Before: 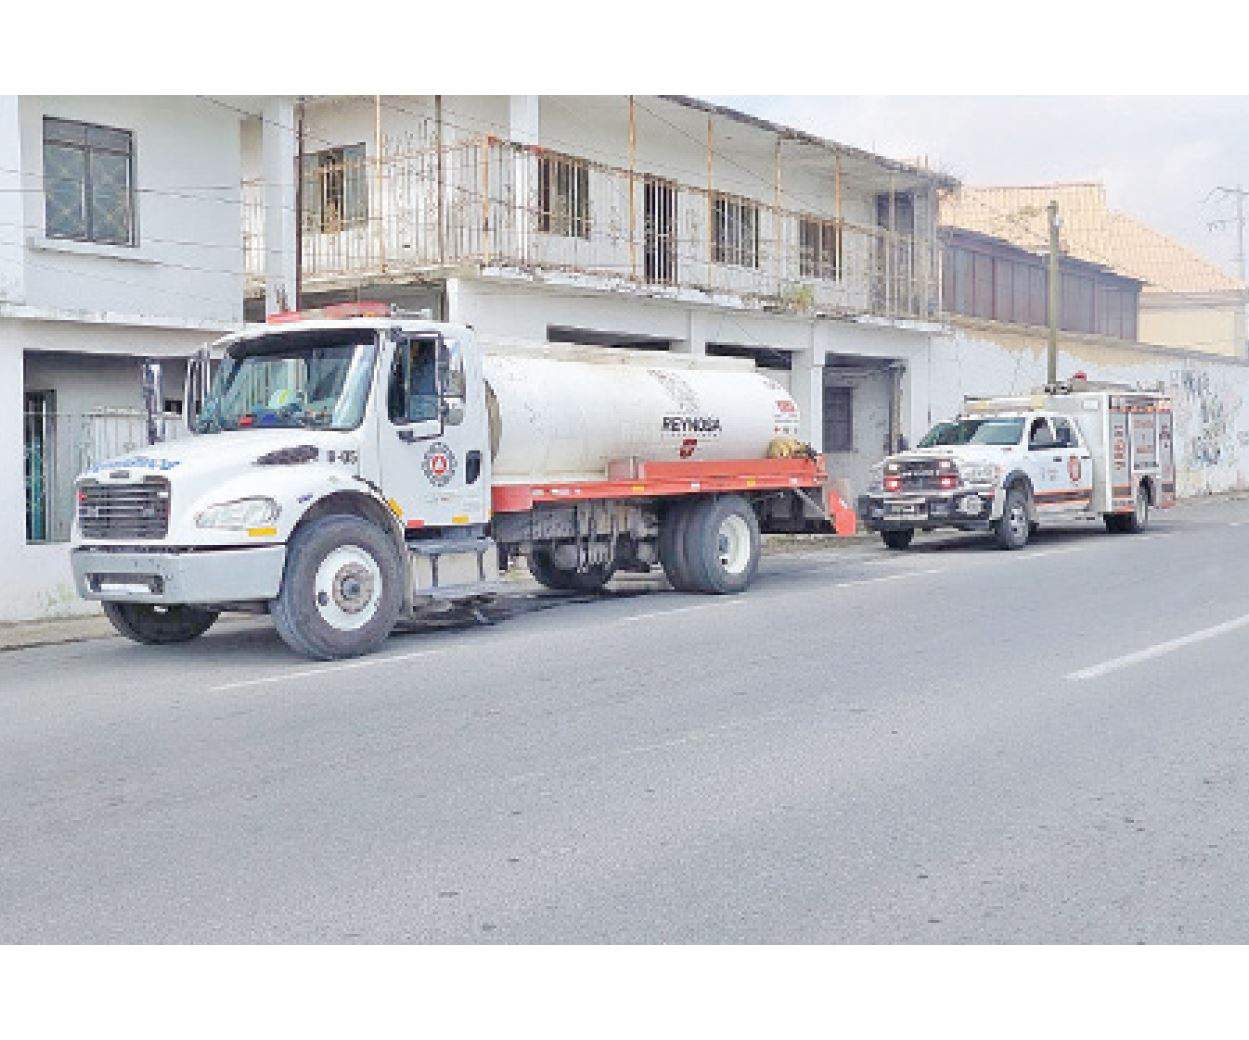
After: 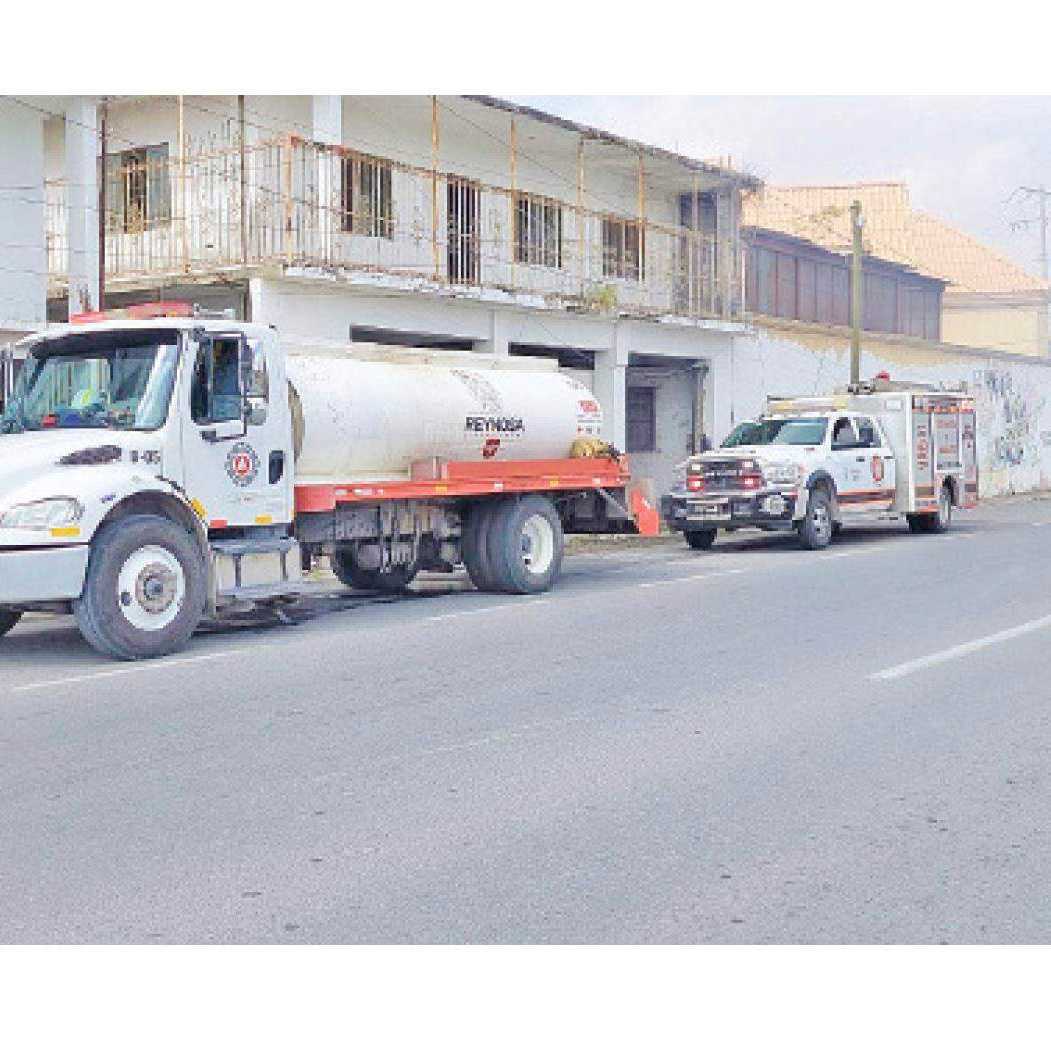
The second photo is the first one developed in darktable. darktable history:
velvia: on, module defaults
crop: left 15.837%
